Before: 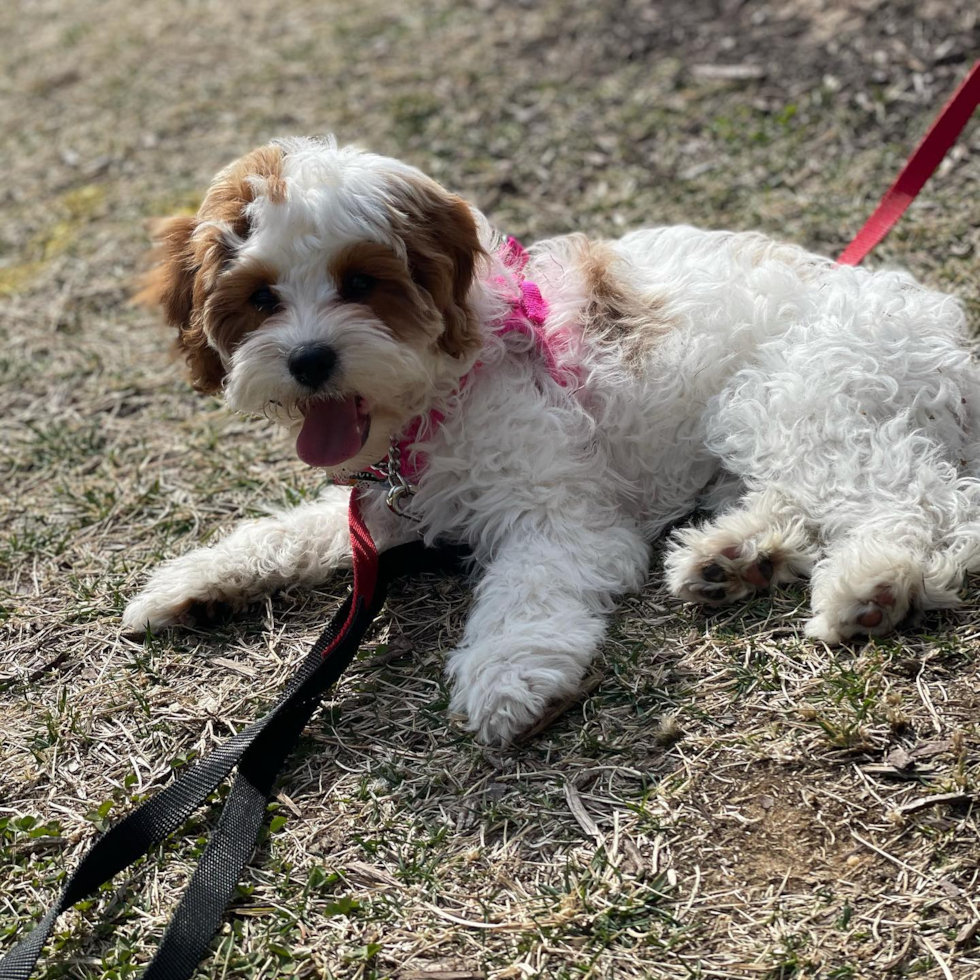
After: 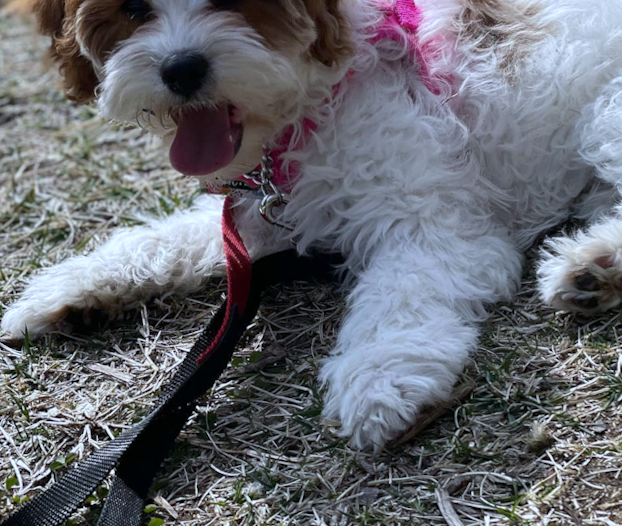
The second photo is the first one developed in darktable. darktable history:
white balance: red 0.926, green 1.003, blue 1.133
crop: left 13.312%, top 31.28%, right 24.627%, bottom 15.582%
rotate and perspective: lens shift (vertical) 0.048, lens shift (horizontal) -0.024, automatic cropping off
